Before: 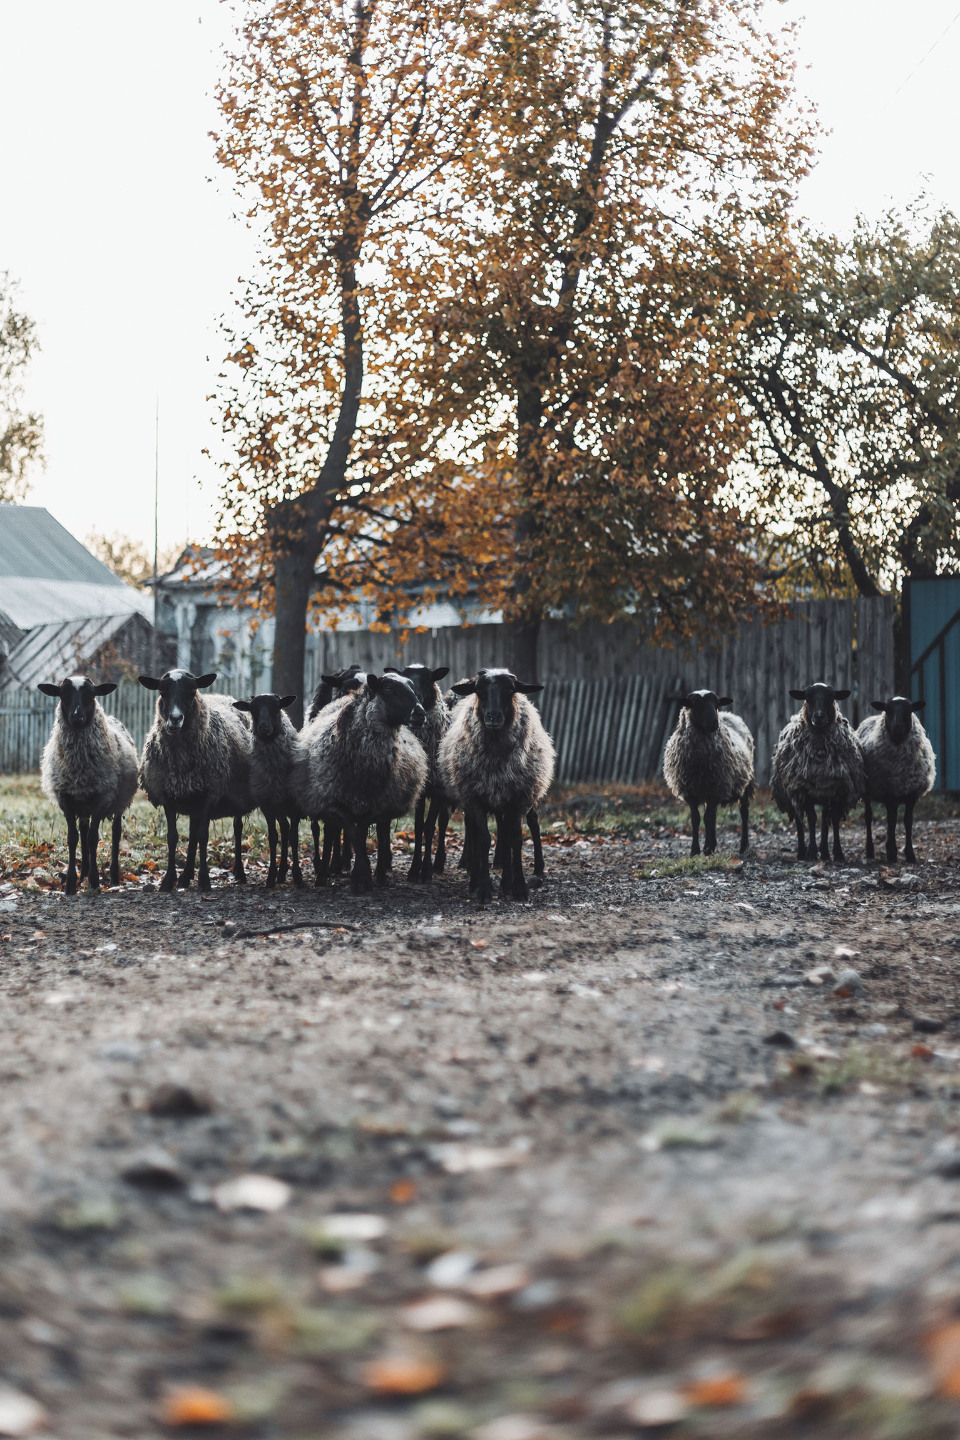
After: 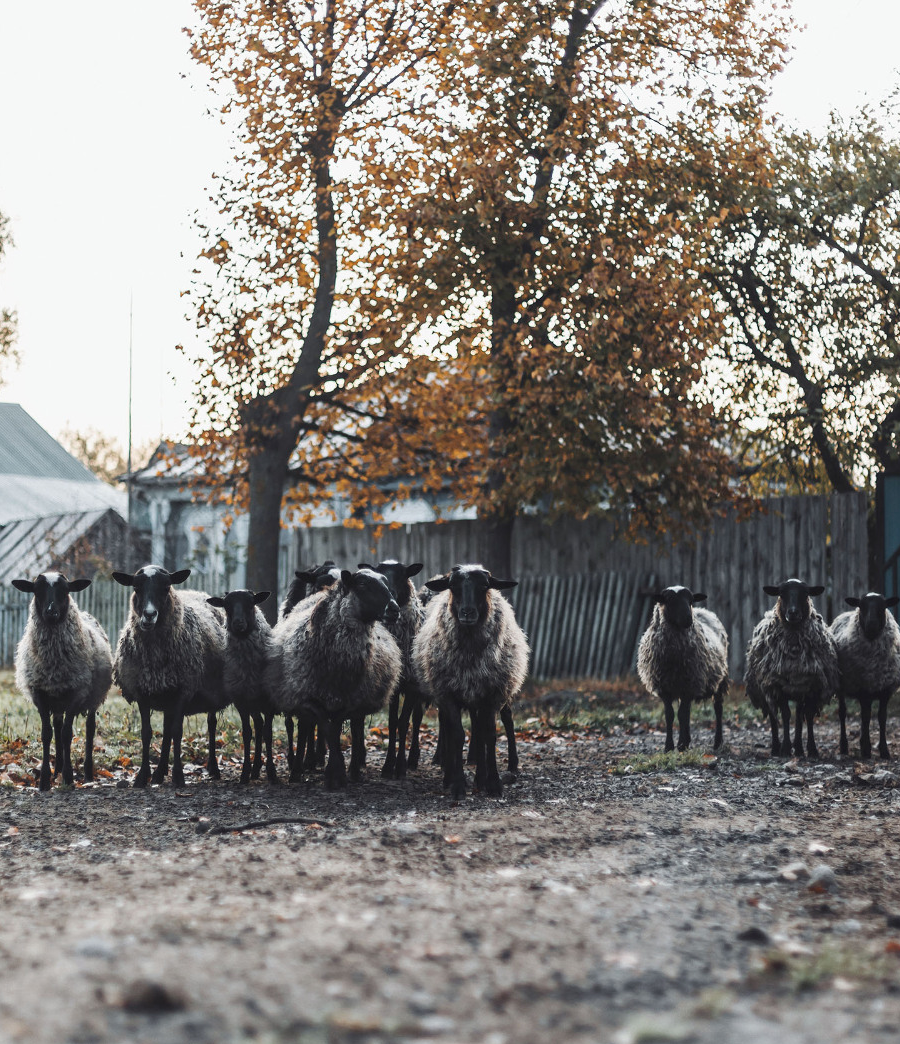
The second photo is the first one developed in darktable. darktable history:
crop: left 2.737%, top 7.287%, right 3.421%, bottom 20.179%
exposure: black level correction 0.002, compensate highlight preservation false
